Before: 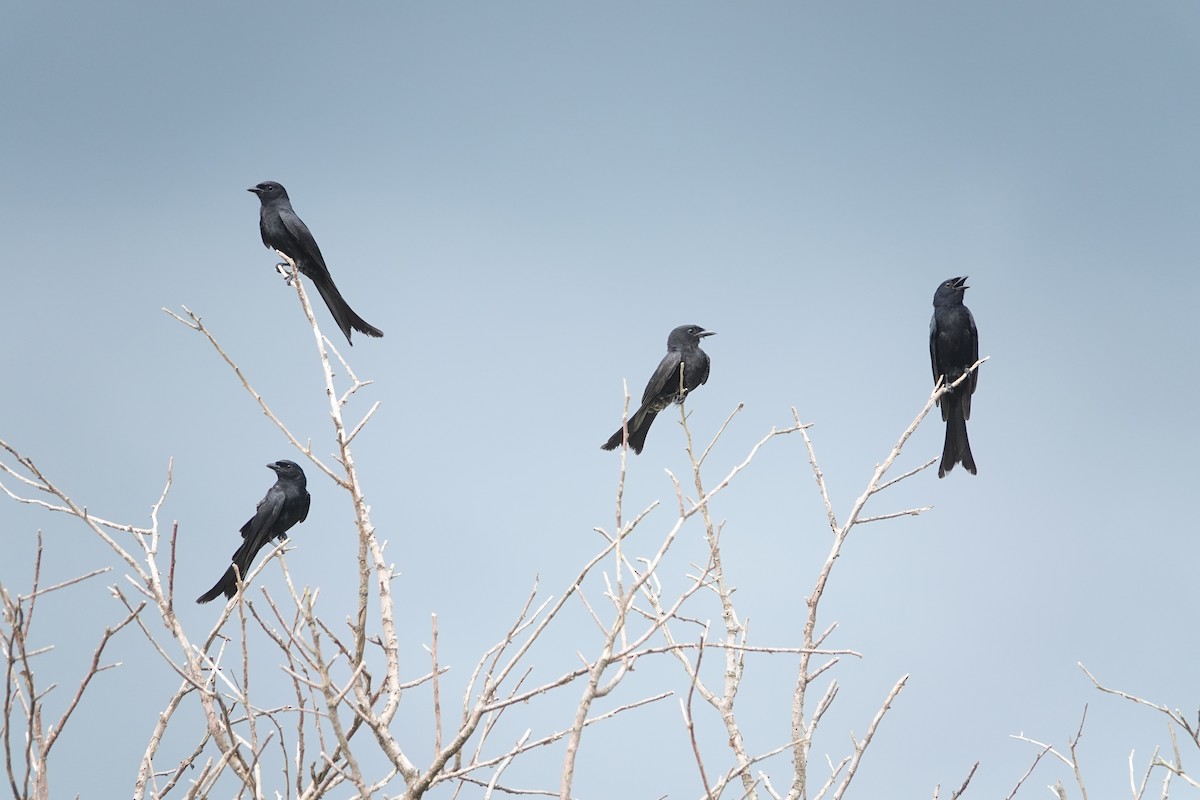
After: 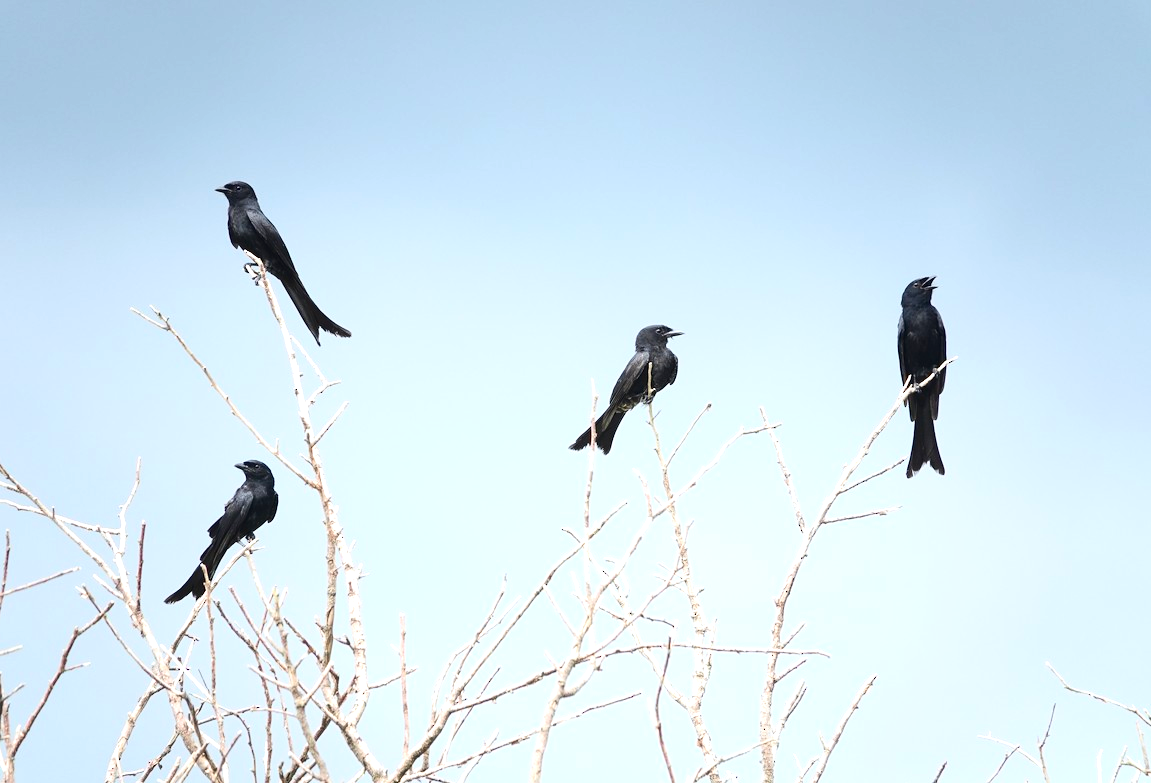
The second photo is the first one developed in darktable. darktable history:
contrast brightness saturation: contrast 0.191, brightness -0.11, saturation 0.21
crop and rotate: left 2.738%, right 1.278%, bottom 2.086%
exposure: exposure 0.569 EV, compensate highlight preservation false
